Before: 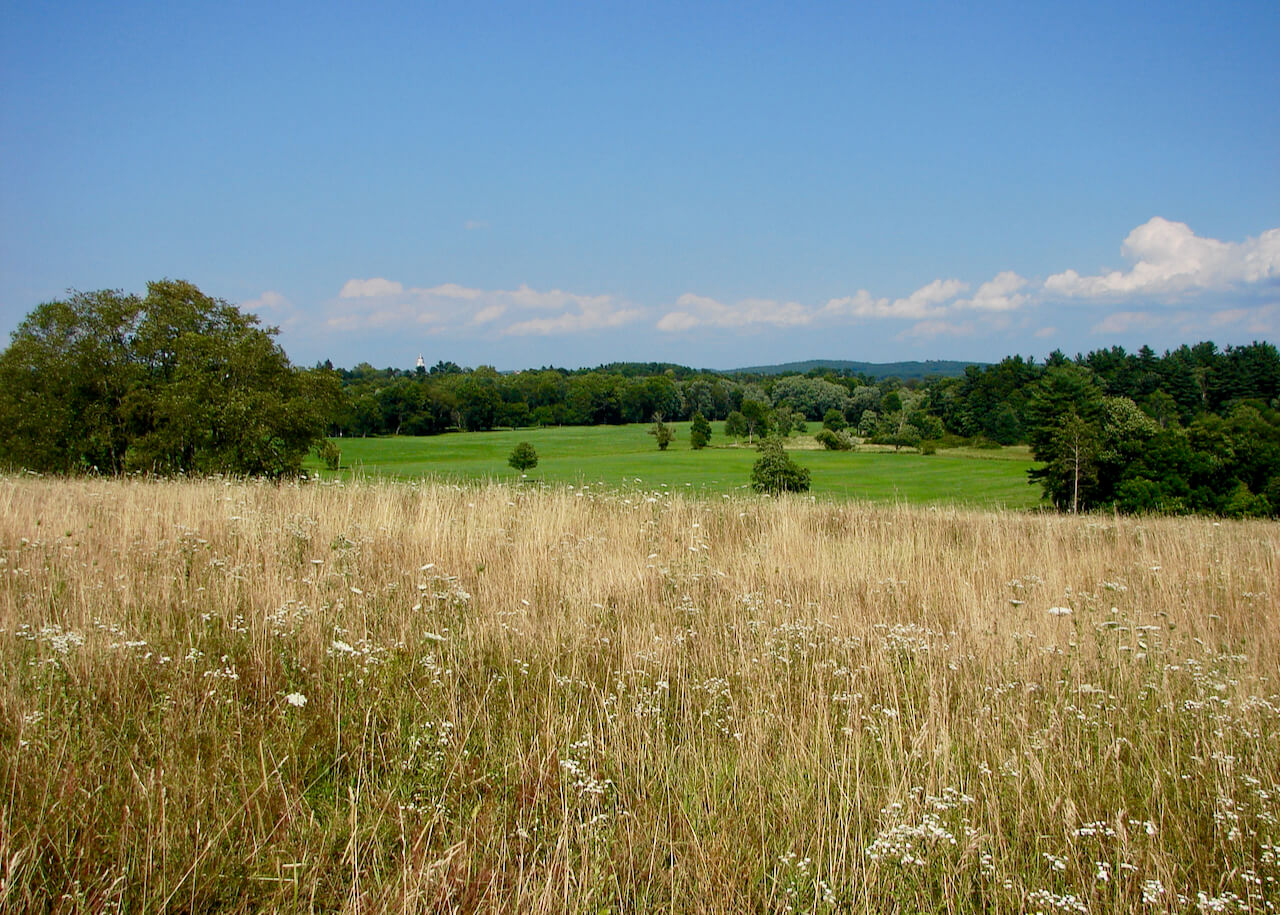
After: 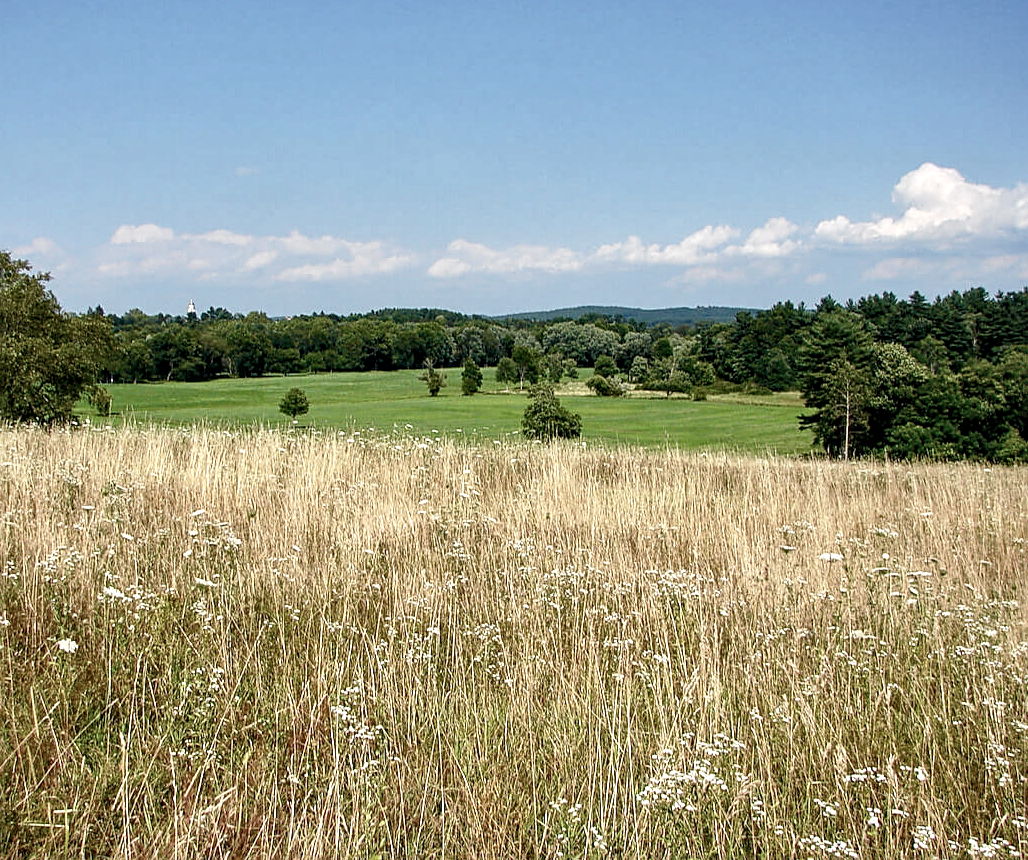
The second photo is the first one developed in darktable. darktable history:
sharpen: on, module defaults
local contrast: on, module defaults
crop and rotate: left 17.962%, top 5.991%, right 1.696%
shadows and highlights: low approximation 0.01, soften with gaussian
contrast brightness saturation: contrast 0.1, saturation -0.3
exposure: black level correction 0.001, exposure 0.499 EV, compensate exposure bias true, compensate highlight preservation false
